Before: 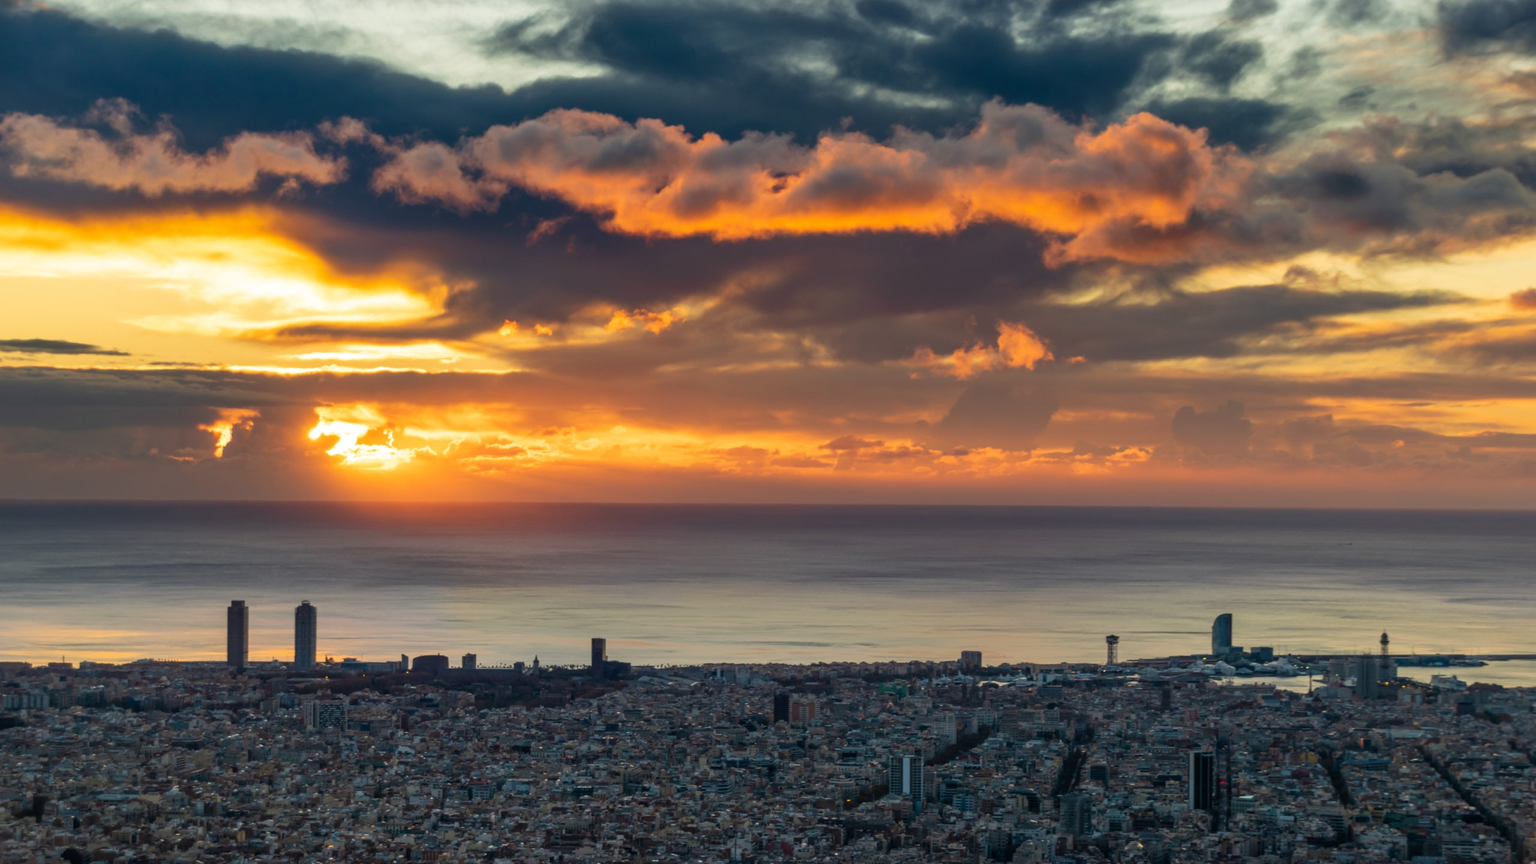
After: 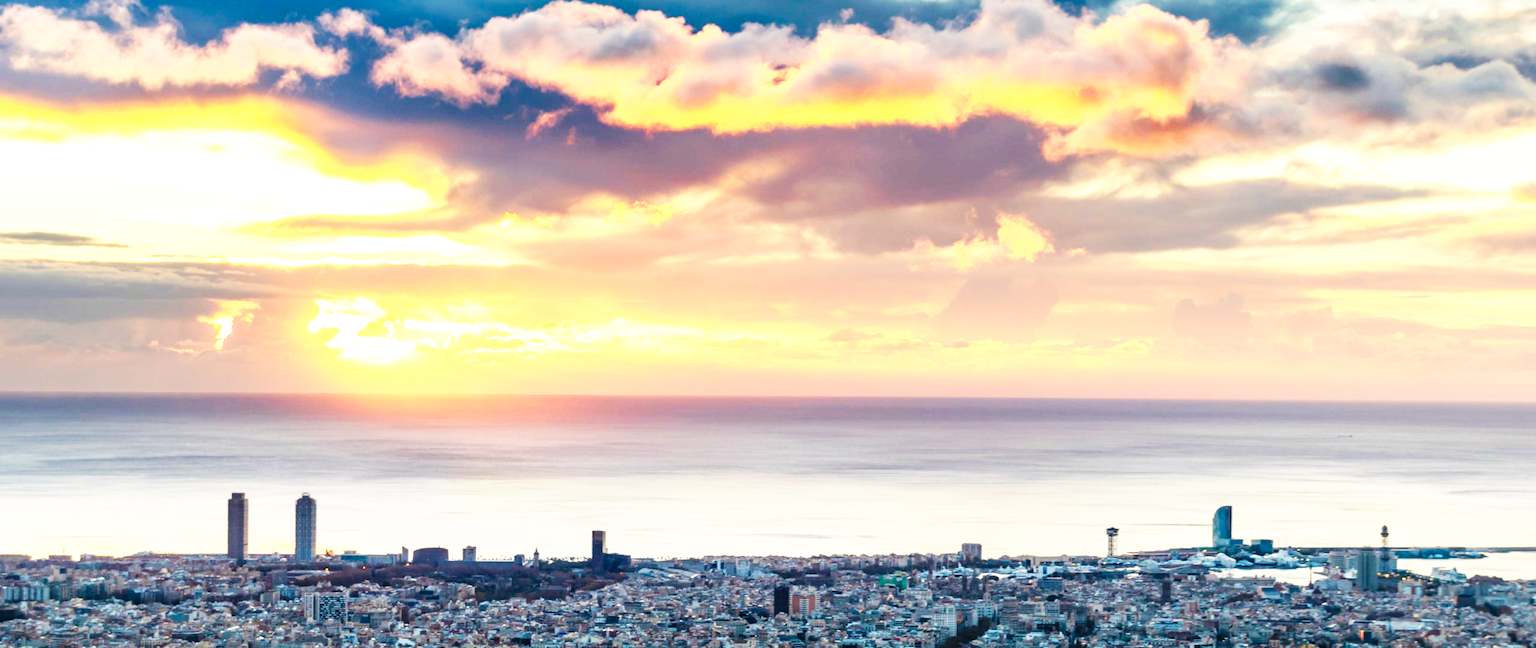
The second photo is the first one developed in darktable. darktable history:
exposure: exposure 1.2 EV, compensate highlight preservation false
crop and rotate: top 12.5%, bottom 12.5%
base curve: curves: ch0 [(0, 0) (0.007, 0.004) (0.027, 0.03) (0.046, 0.07) (0.207, 0.54) (0.442, 0.872) (0.673, 0.972) (1, 1)], preserve colors none
